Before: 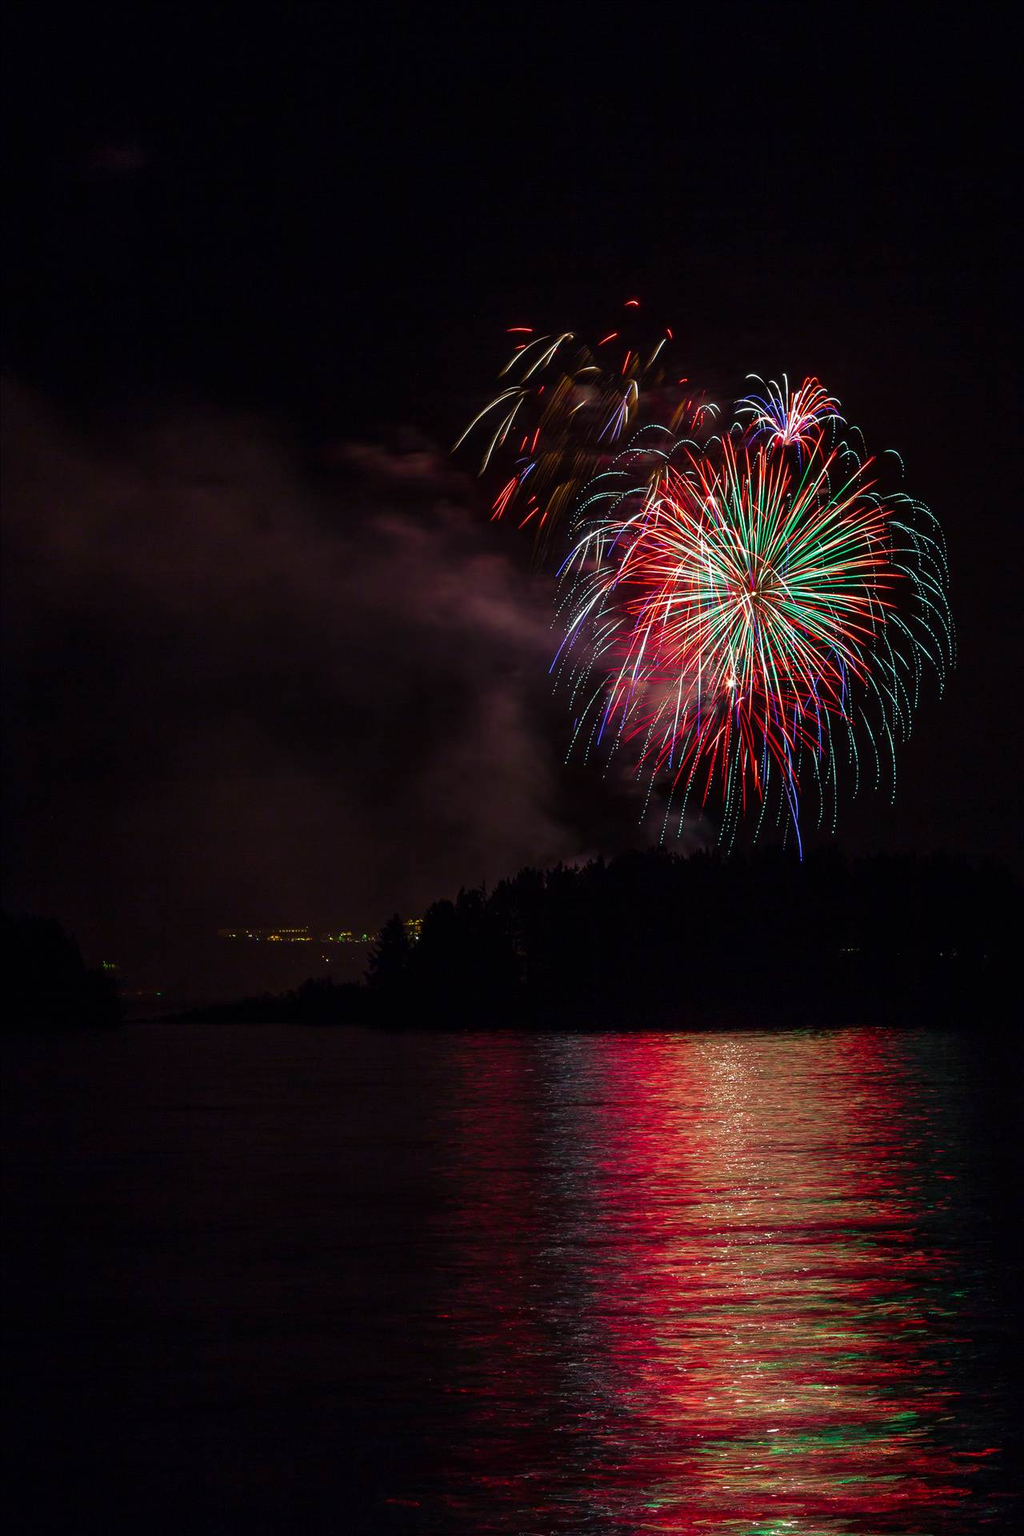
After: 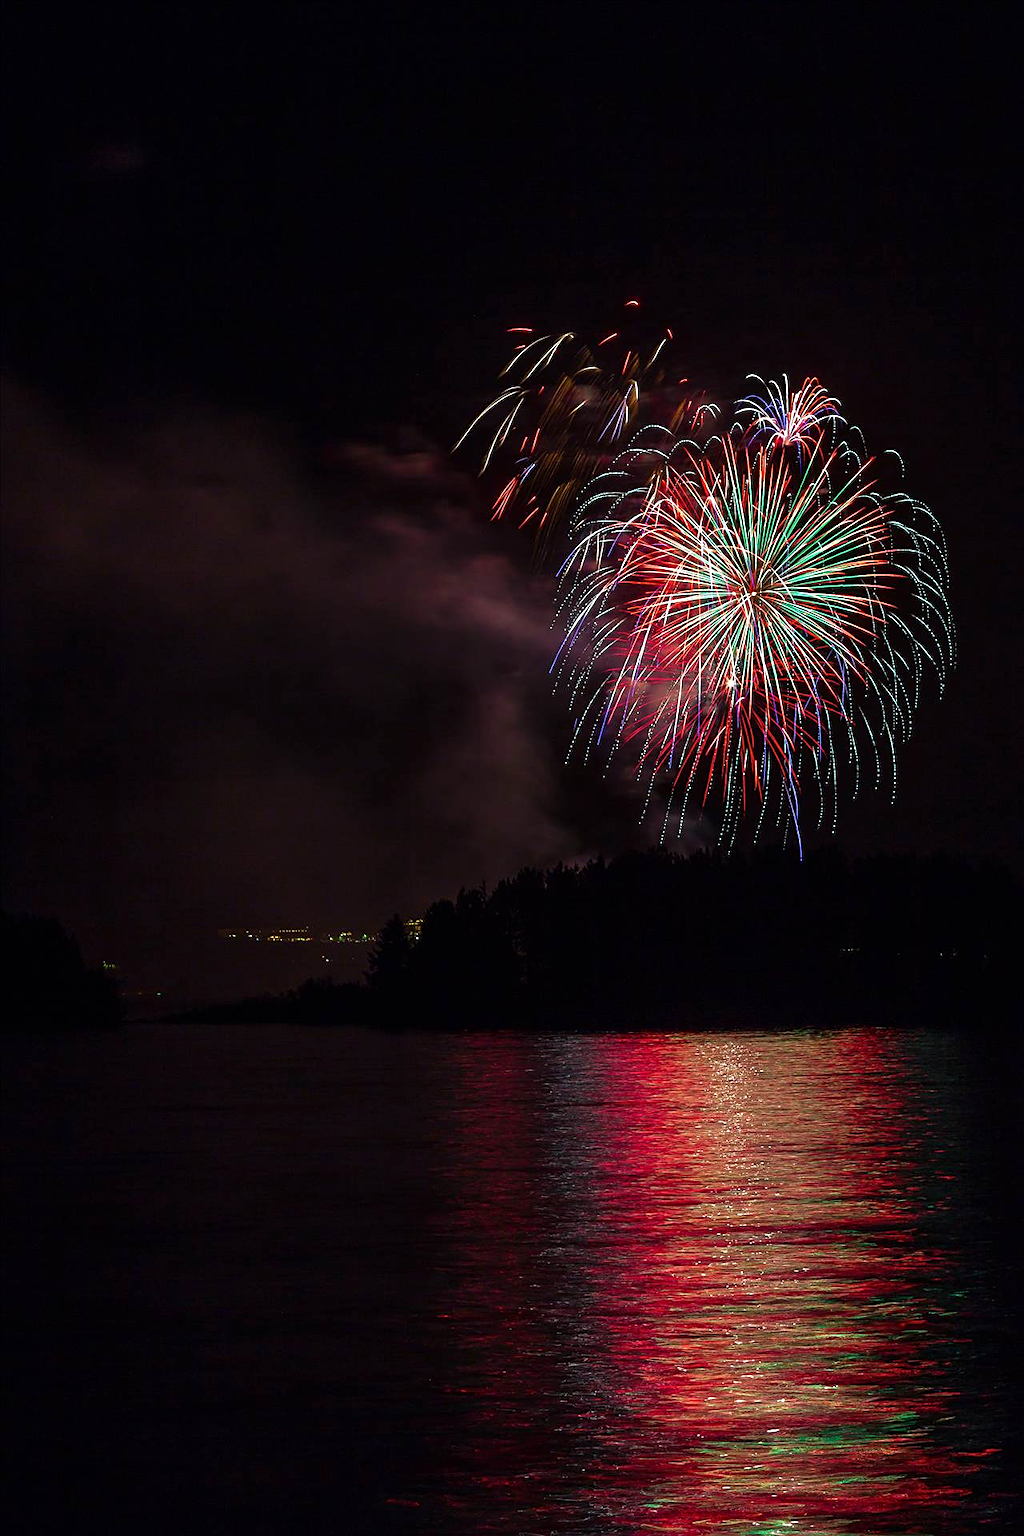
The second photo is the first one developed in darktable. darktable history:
exposure: exposure 0.081 EV, compensate exposure bias true, compensate highlight preservation false
sharpen: on, module defaults
